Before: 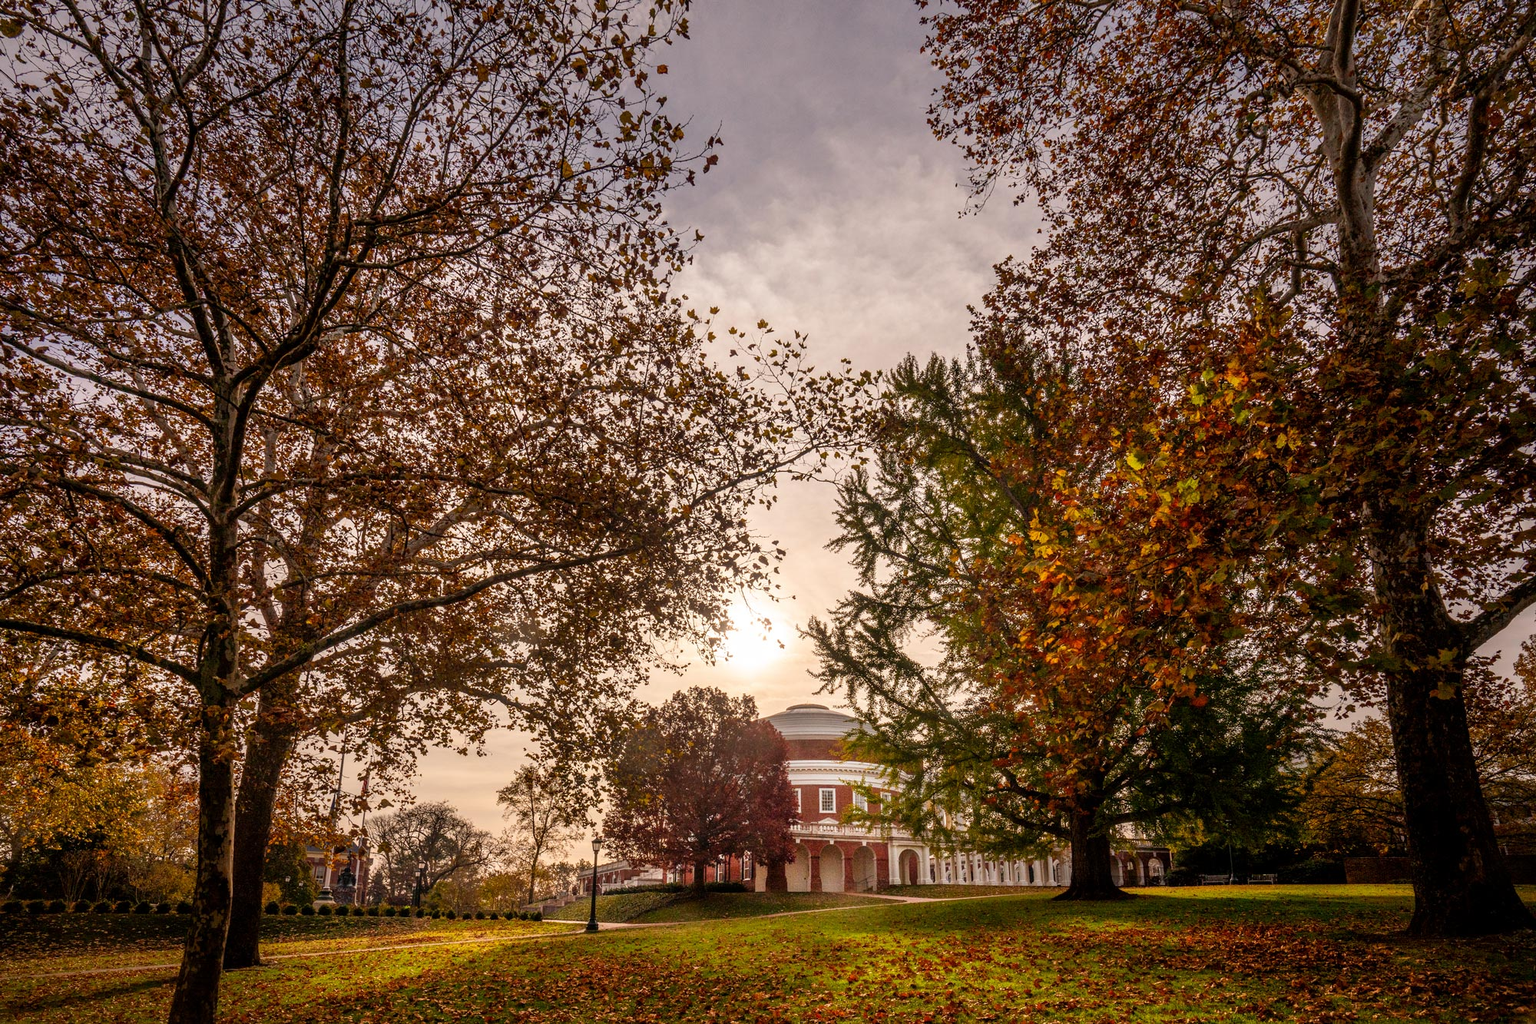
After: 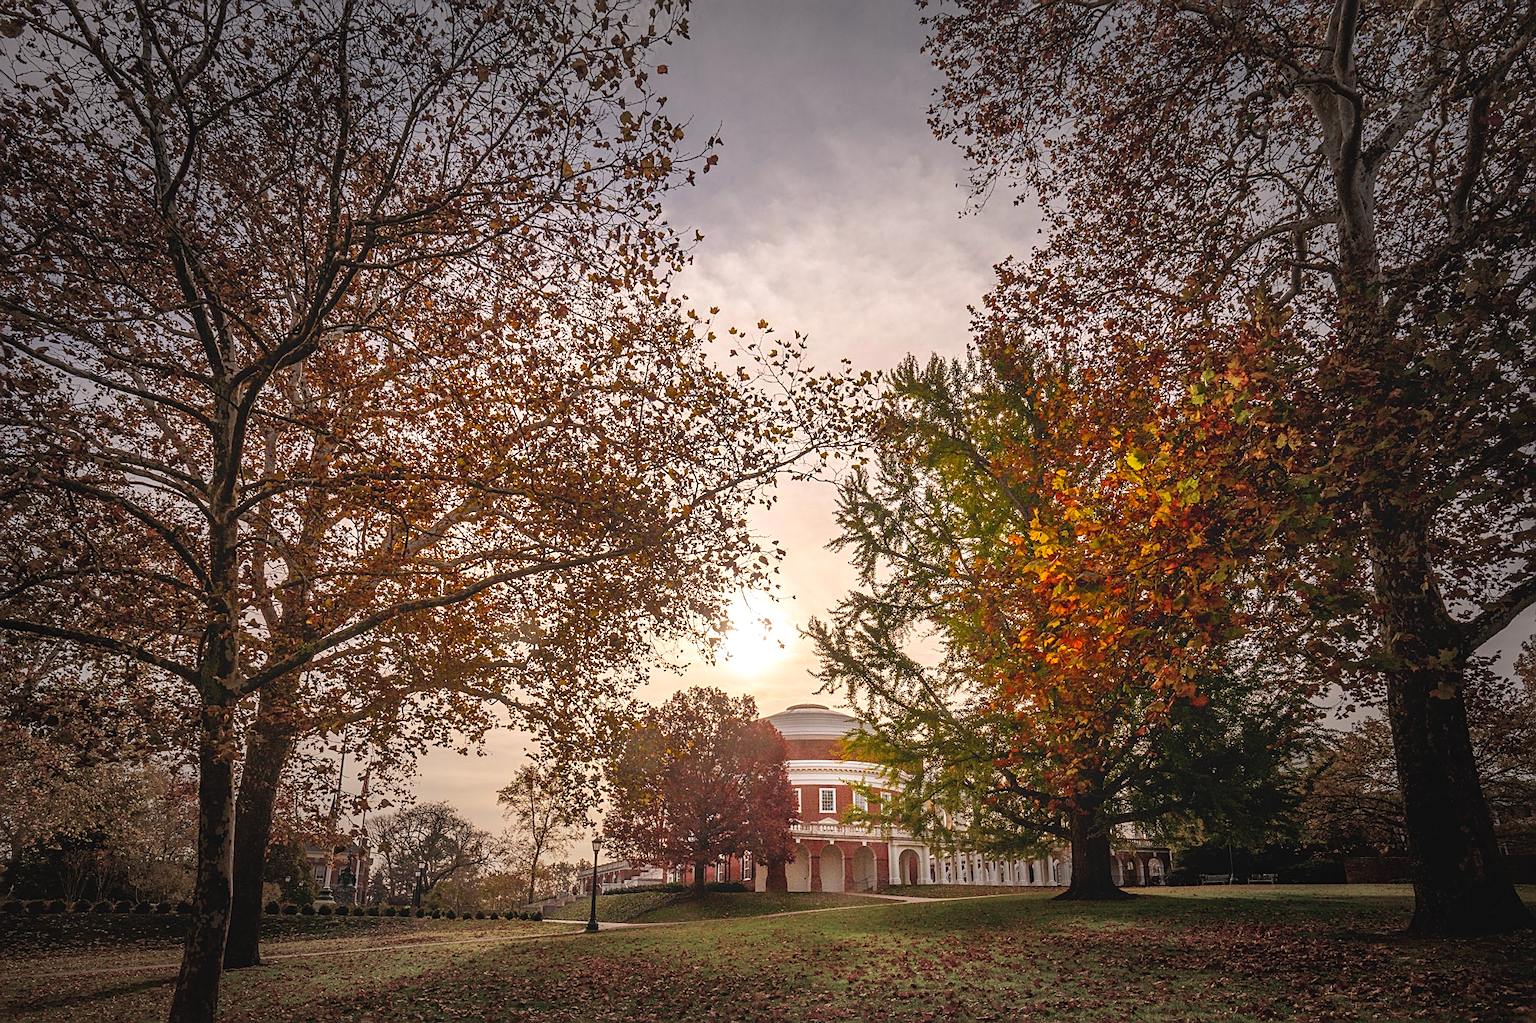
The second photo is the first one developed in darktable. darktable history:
white balance: red 0.988, blue 1.017
exposure: exposure 0.669 EV, compensate highlight preservation false
rotate and perspective: crop left 0, crop top 0
local contrast: detail 70%
sharpen: on, module defaults
vignetting: fall-off start 48.41%, automatic ratio true, width/height ratio 1.29, unbound false
